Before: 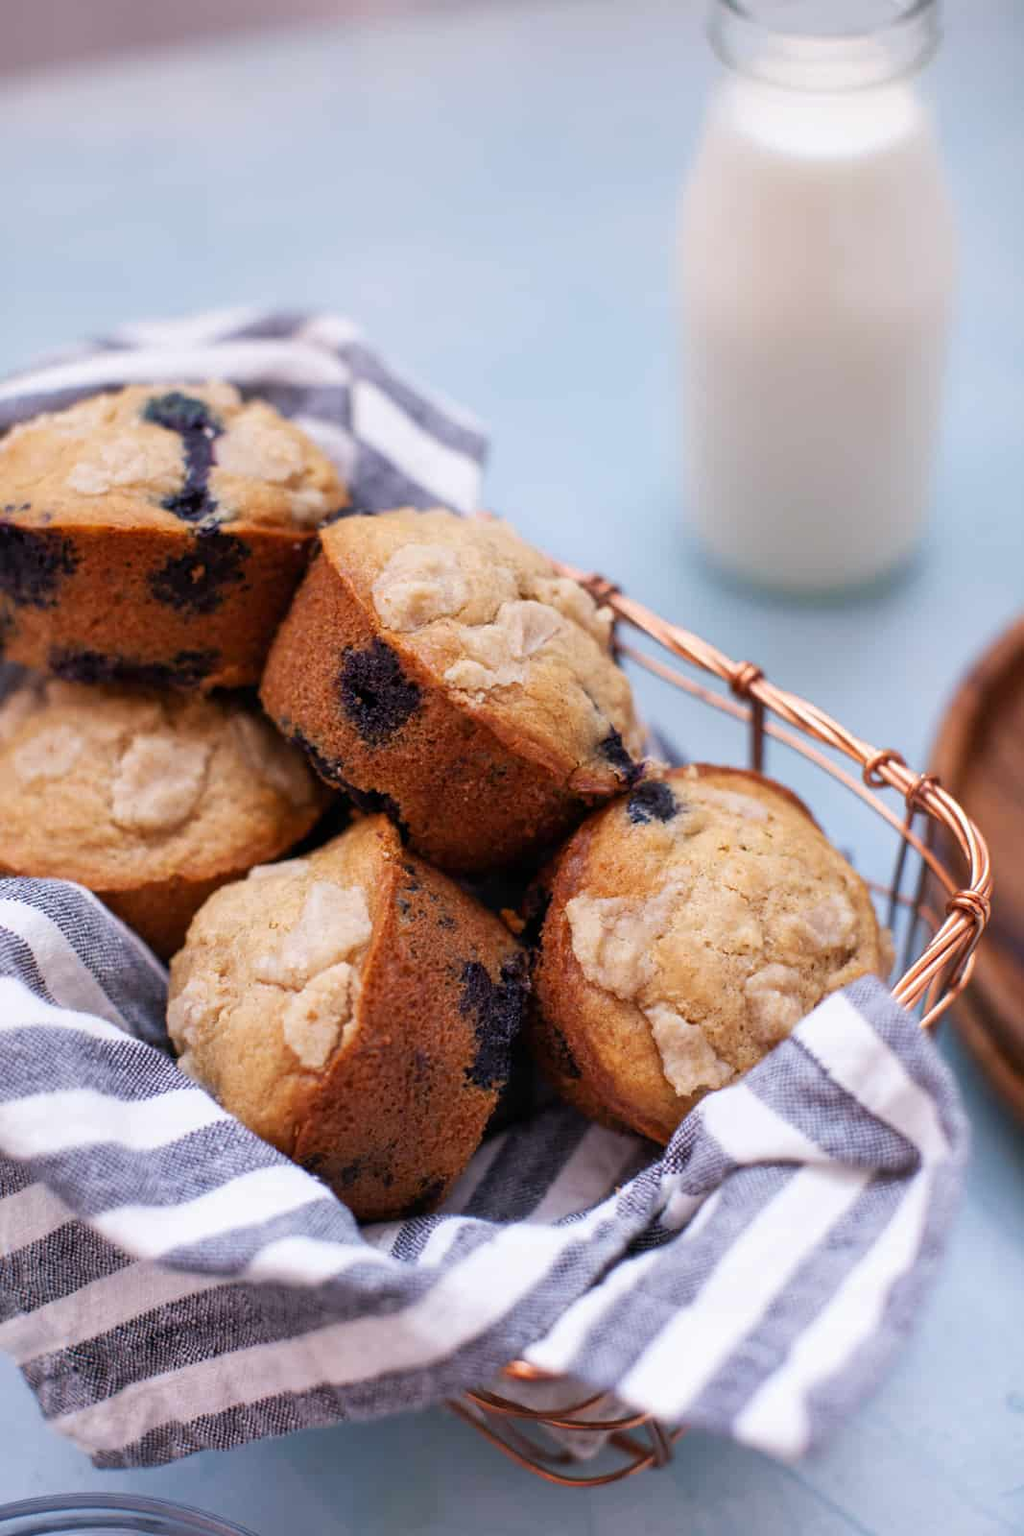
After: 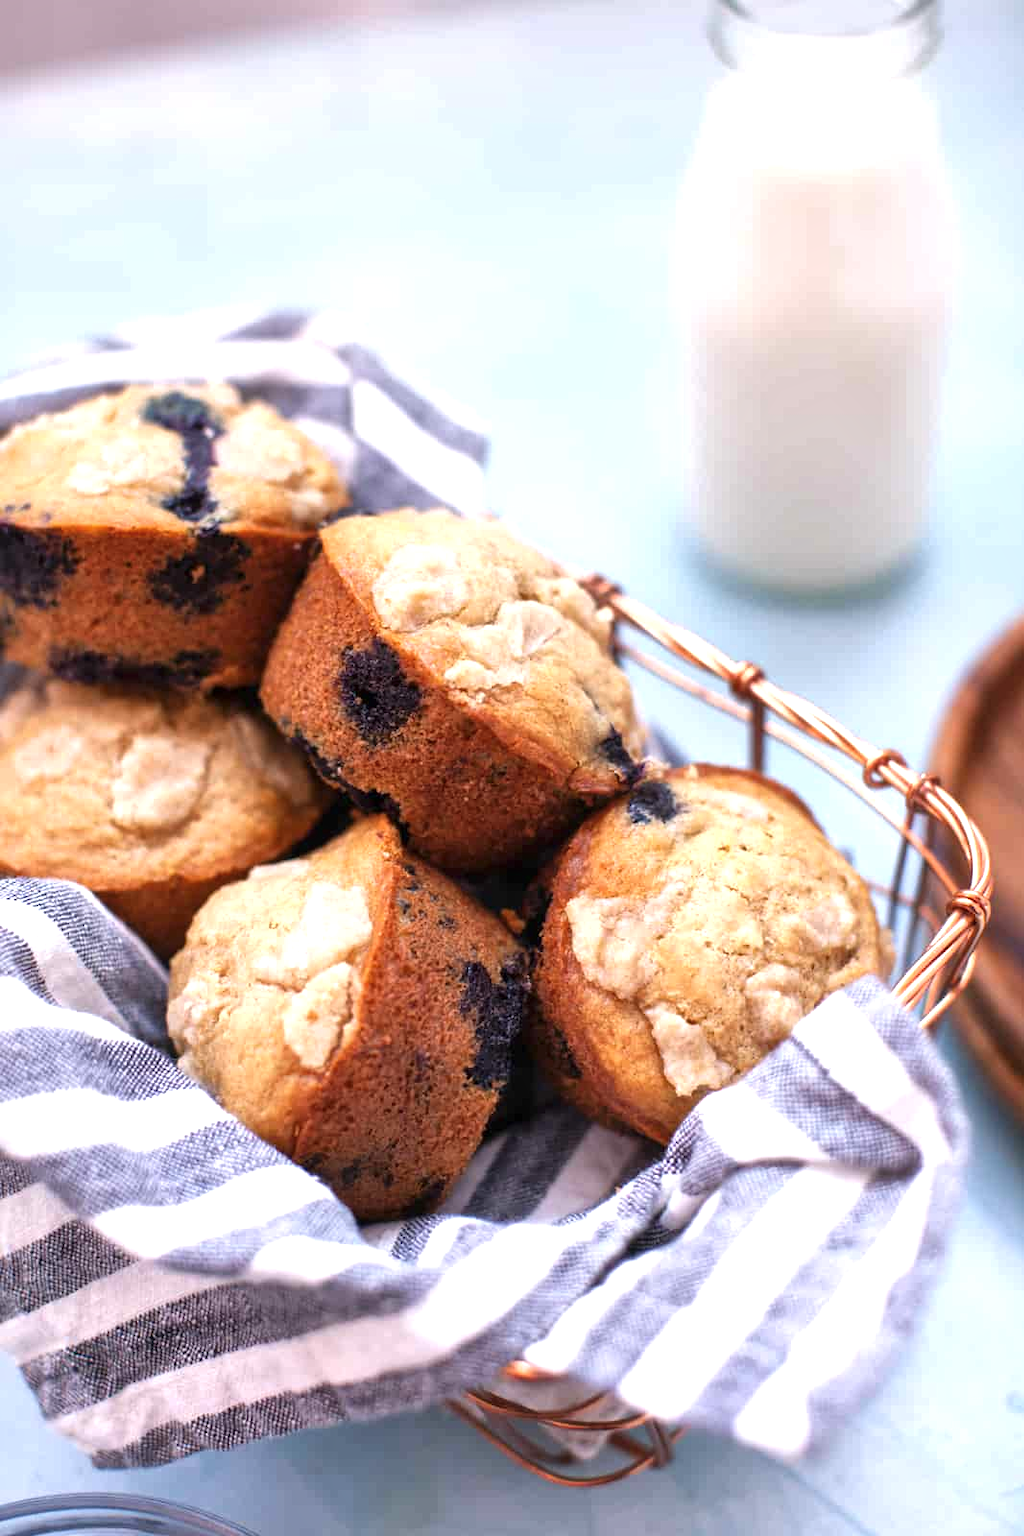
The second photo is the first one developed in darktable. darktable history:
exposure: black level correction -0.002, exposure 0.705 EV, compensate highlight preservation false
local contrast: mode bilateral grid, contrast 21, coarseness 51, detail 139%, midtone range 0.2
